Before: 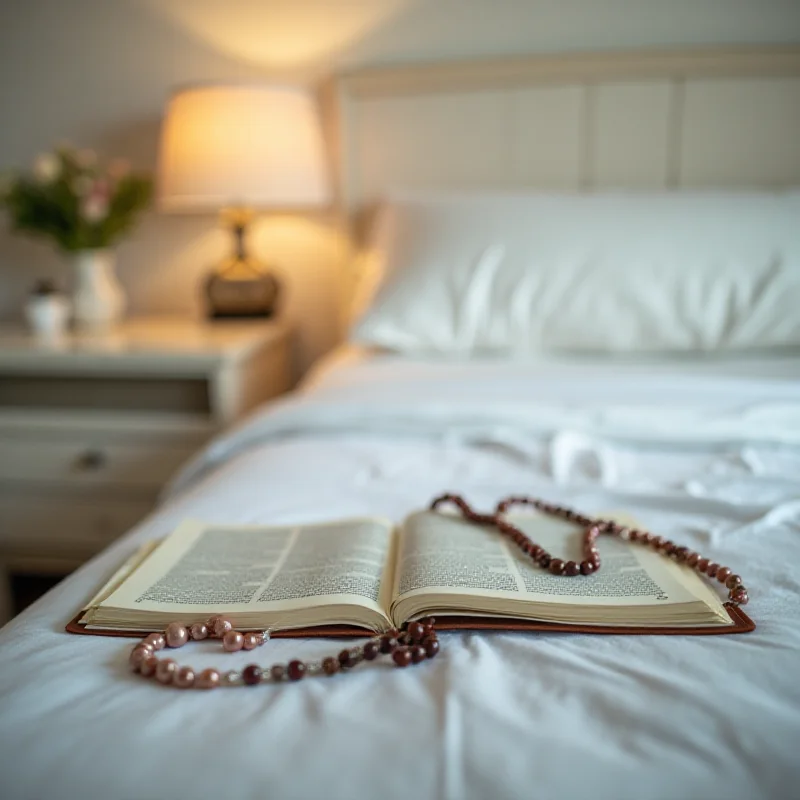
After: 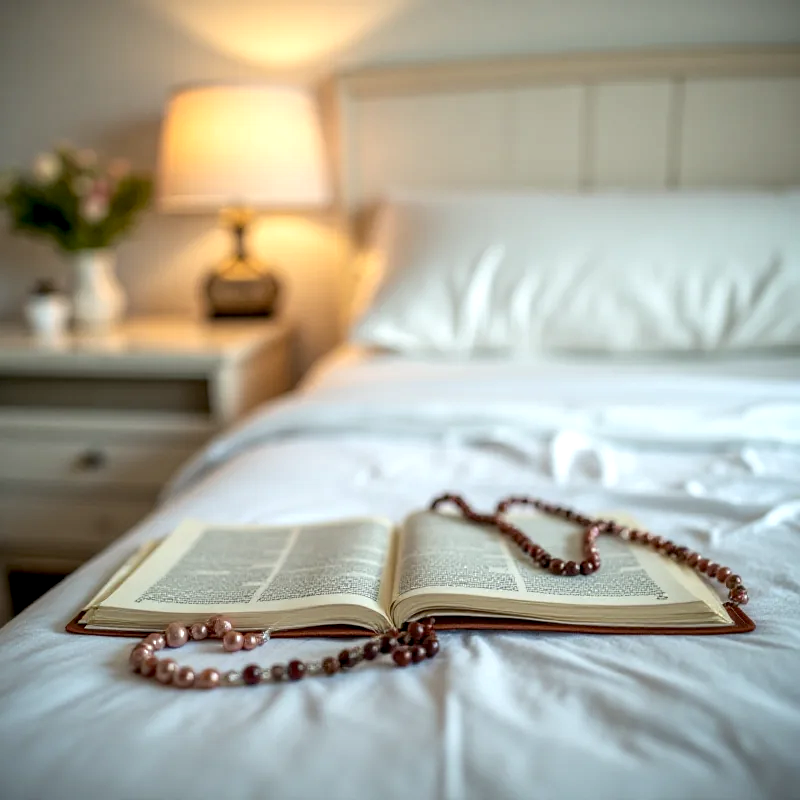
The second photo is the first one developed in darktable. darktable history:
exposure: black level correction 0.005, exposure 0.277 EV, compensate highlight preservation false
local contrast: on, module defaults
tone equalizer: smoothing diameter 24.81%, edges refinement/feathering 14.42, preserve details guided filter
